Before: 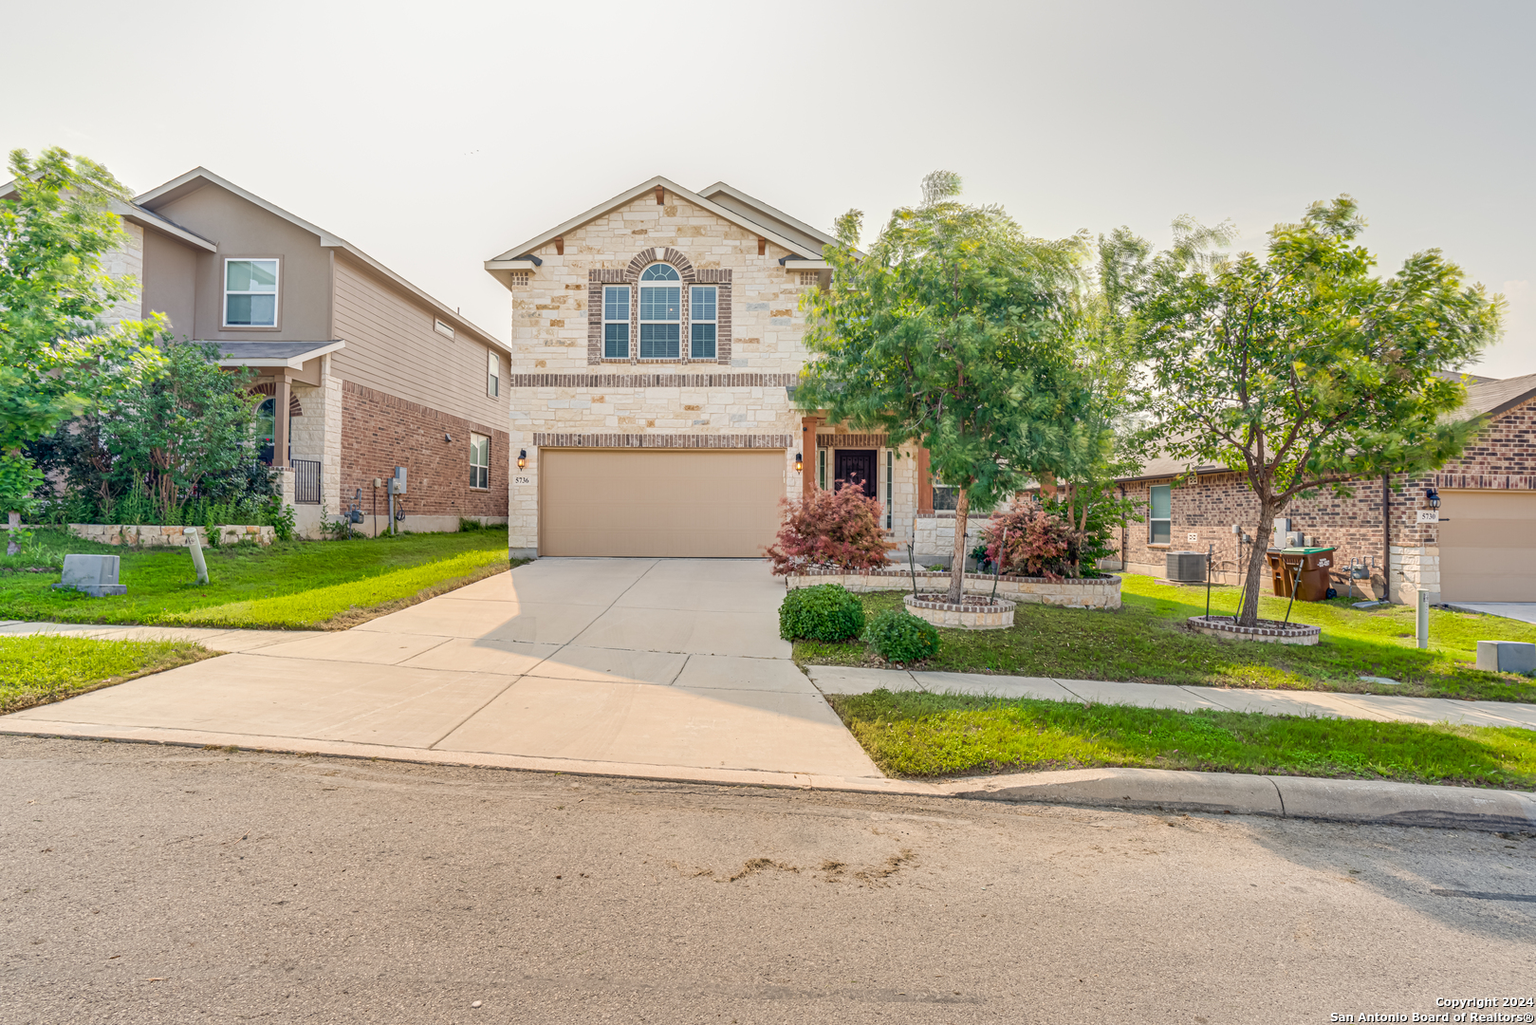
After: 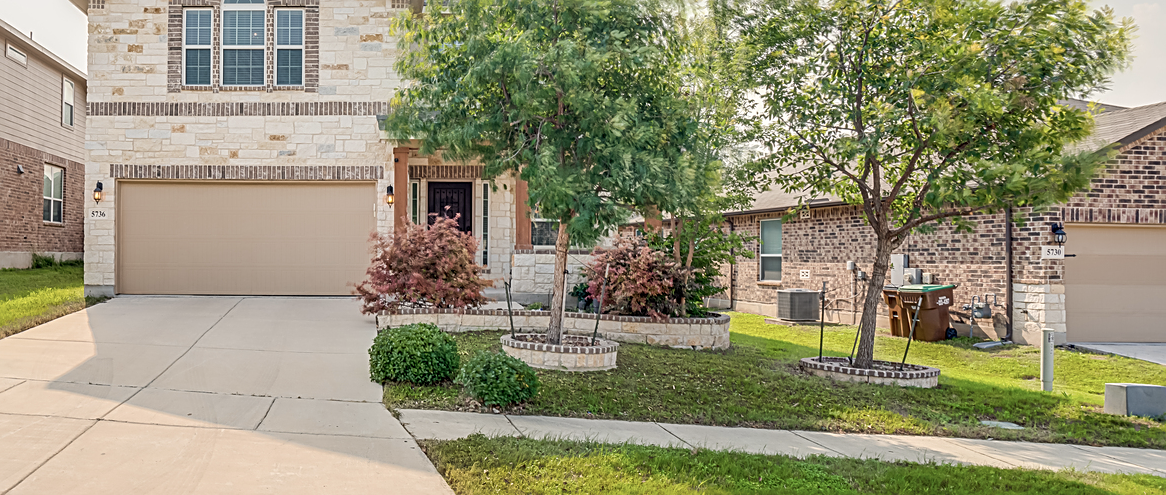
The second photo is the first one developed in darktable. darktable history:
sharpen: amount 0.478
color correction: saturation 0.8
crop and rotate: left 27.938%, top 27.046%, bottom 27.046%
